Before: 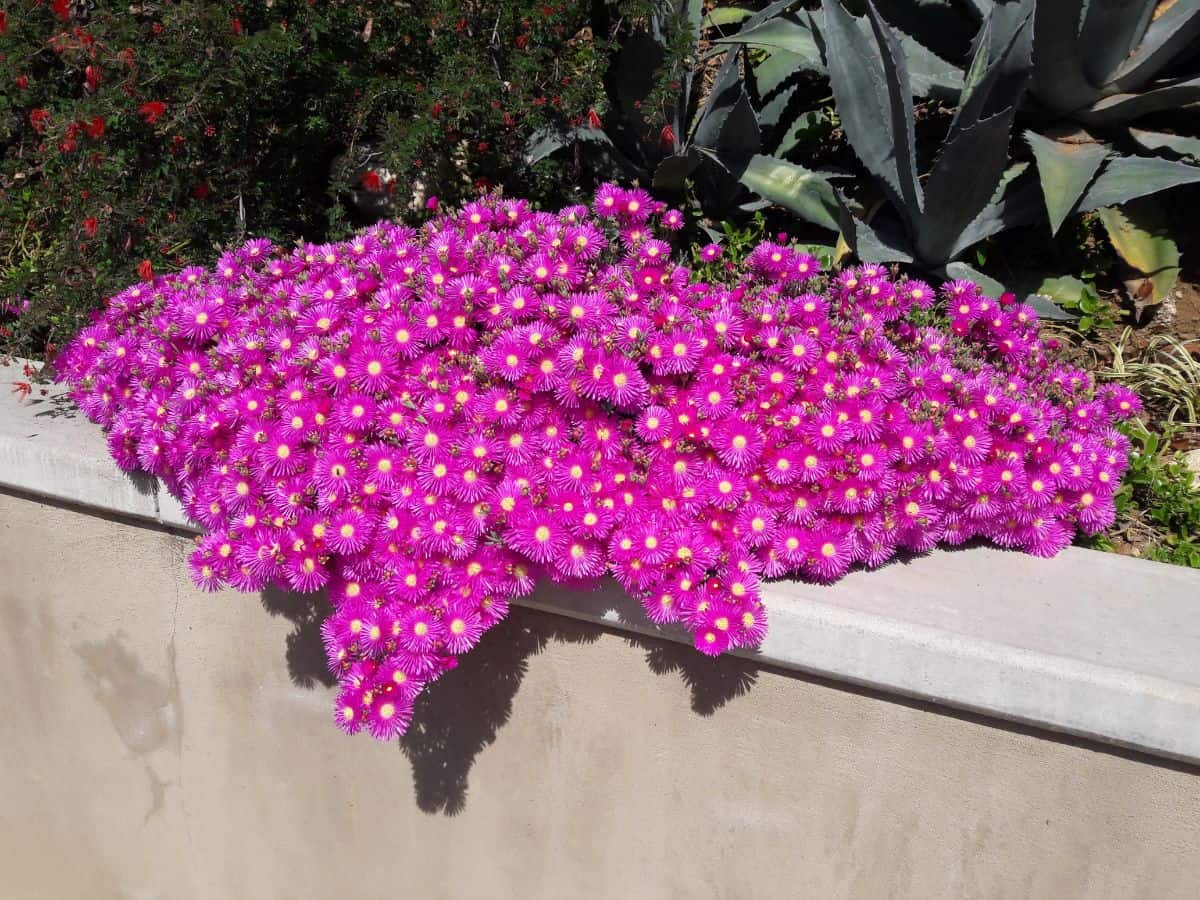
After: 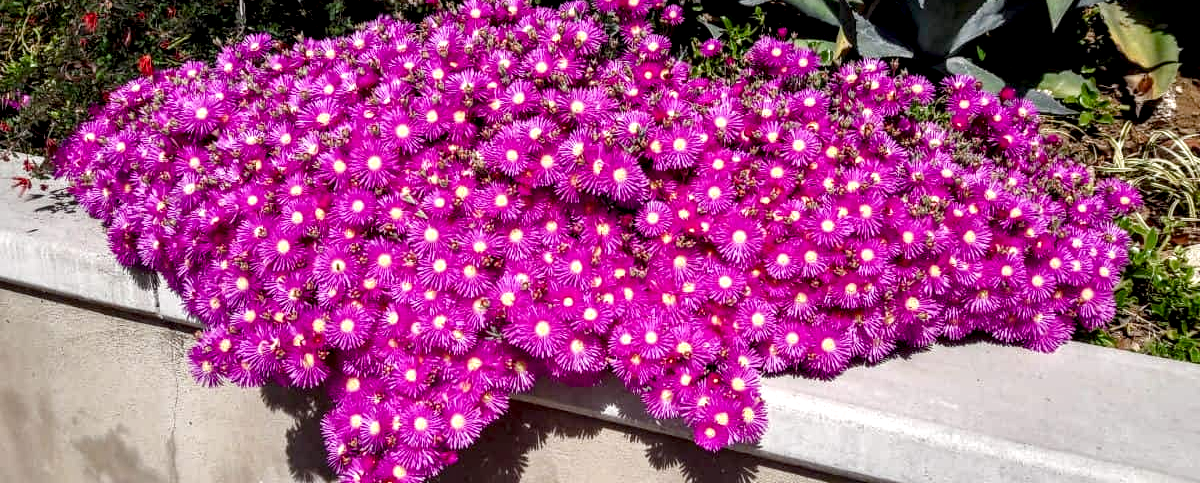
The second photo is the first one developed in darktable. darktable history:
crop and rotate: top 22.782%, bottom 23.523%
color balance rgb: linear chroma grading › shadows -2.223%, linear chroma grading › highlights -14.981%, linear chroma grading › global chroma -9.932%, linear chroma grading › mid-tones -9.597%, perceptual saturation grading › global saturation 34.844%, perceptual saturation grading › highlights -29.823%, perceptual saturation grading › shadows 35.977%, global vibrance 20%
local contrast: highlights 19%, detail 187%
